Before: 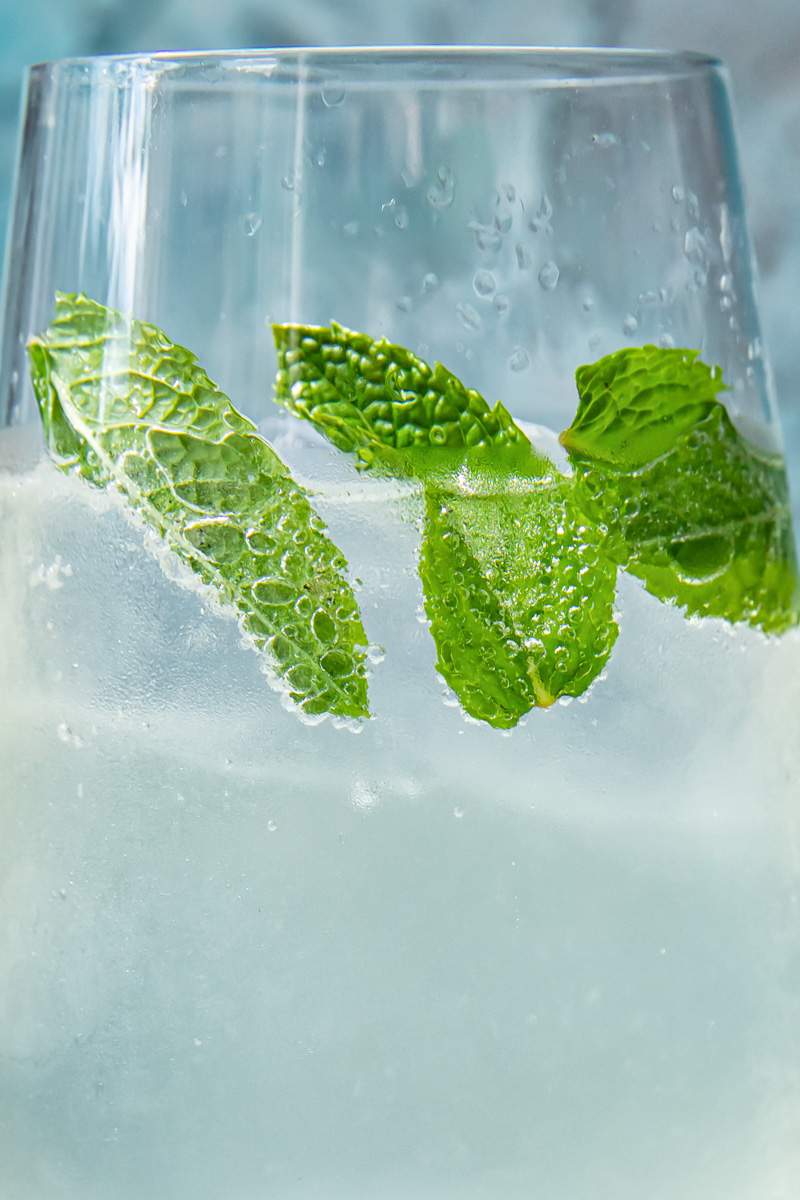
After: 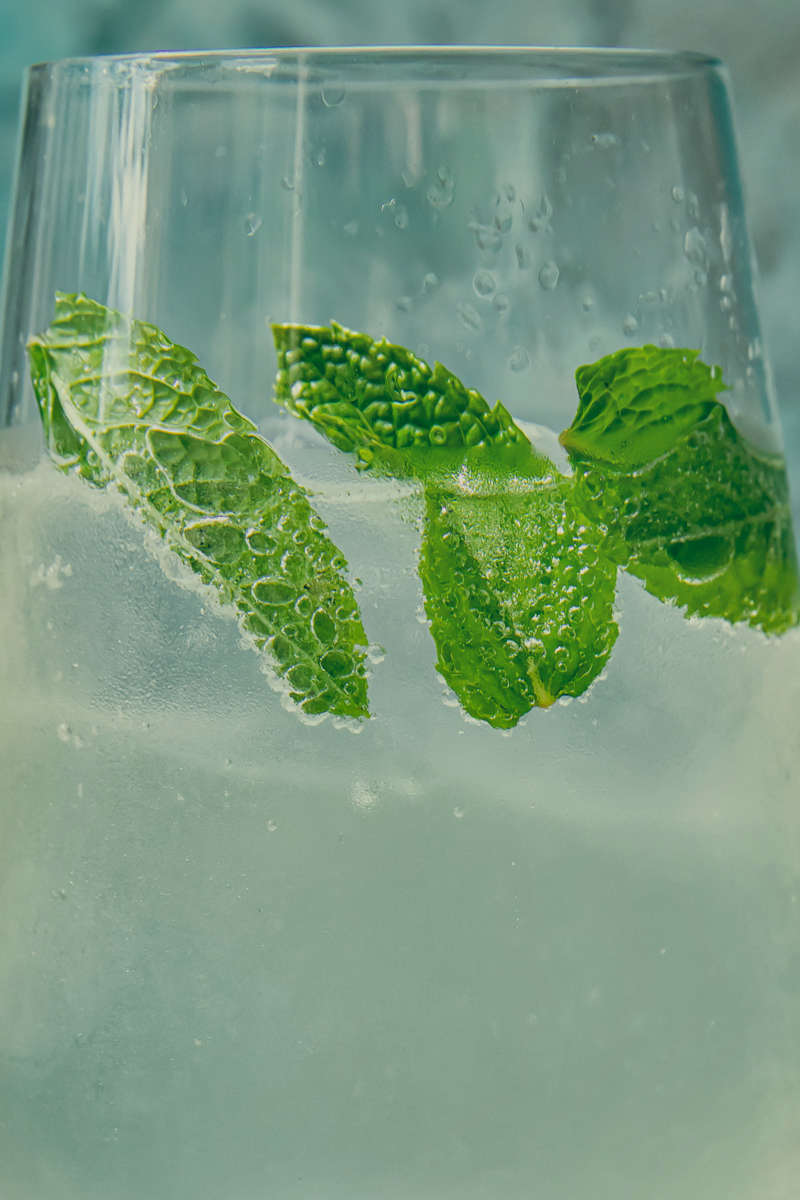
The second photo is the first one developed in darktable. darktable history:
color balance: lift [1.005, 0.99, 1.007, 1.01], gamma [1, 1.034, 1.032, 0.966], gain [0.873, 1.055, 1.067, 0.933]
shadows and highlights: shadows 12, white point adjustment 1.2, soften with gaussian
levels: levels [0, 0.492, 0.984]
exposure: black level correction -0.015, exposure -0.5 EV, compensate highlight preservation false
